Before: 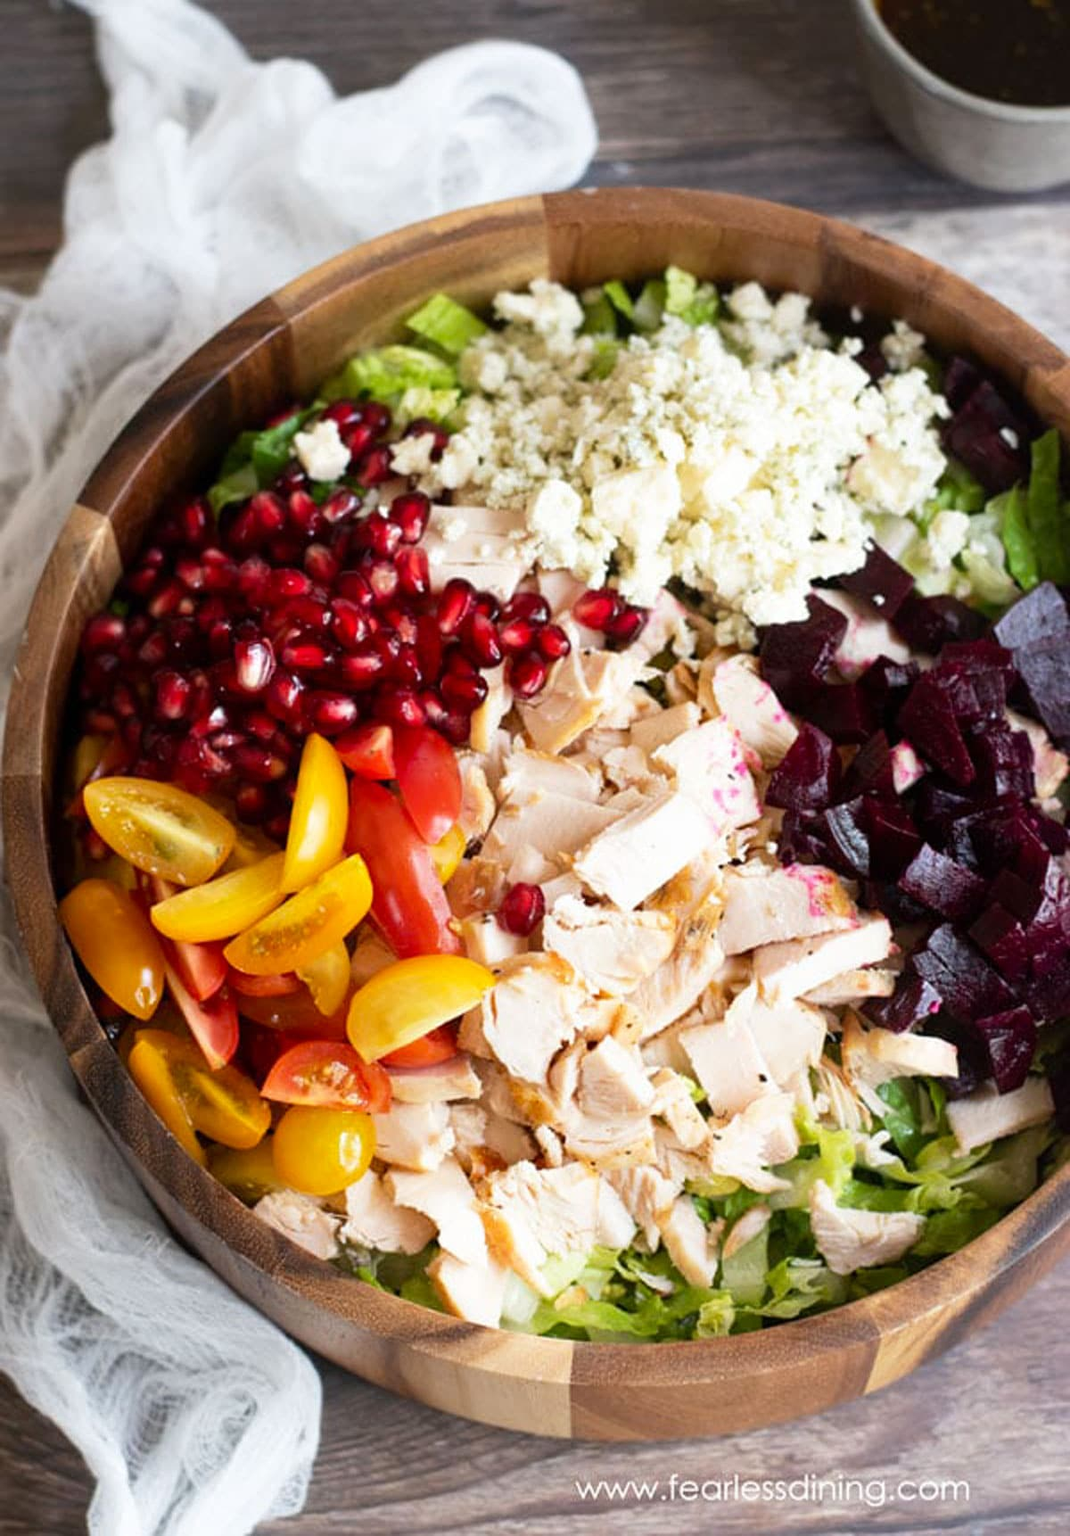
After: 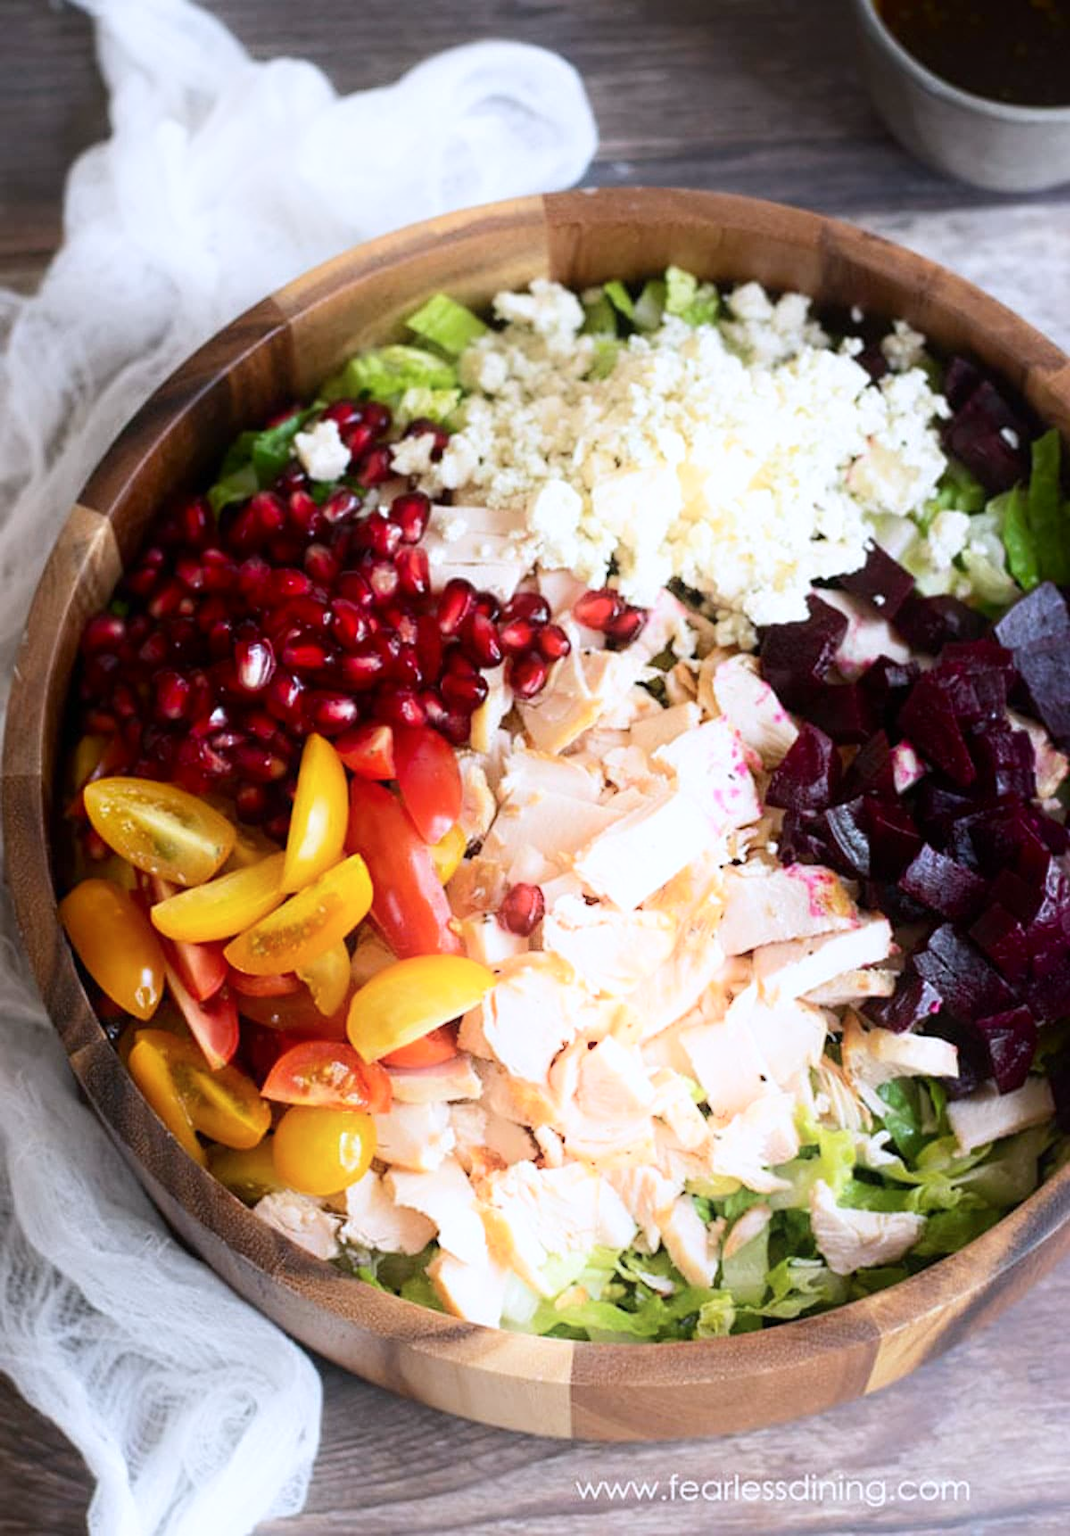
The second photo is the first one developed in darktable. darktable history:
color calibration: illuminant as shot in camera, x 0.358, y 0.373, temperature 4628.91 K
shadows and highlights: shadows -54.97, highlights 87.78, soften with gaussian
